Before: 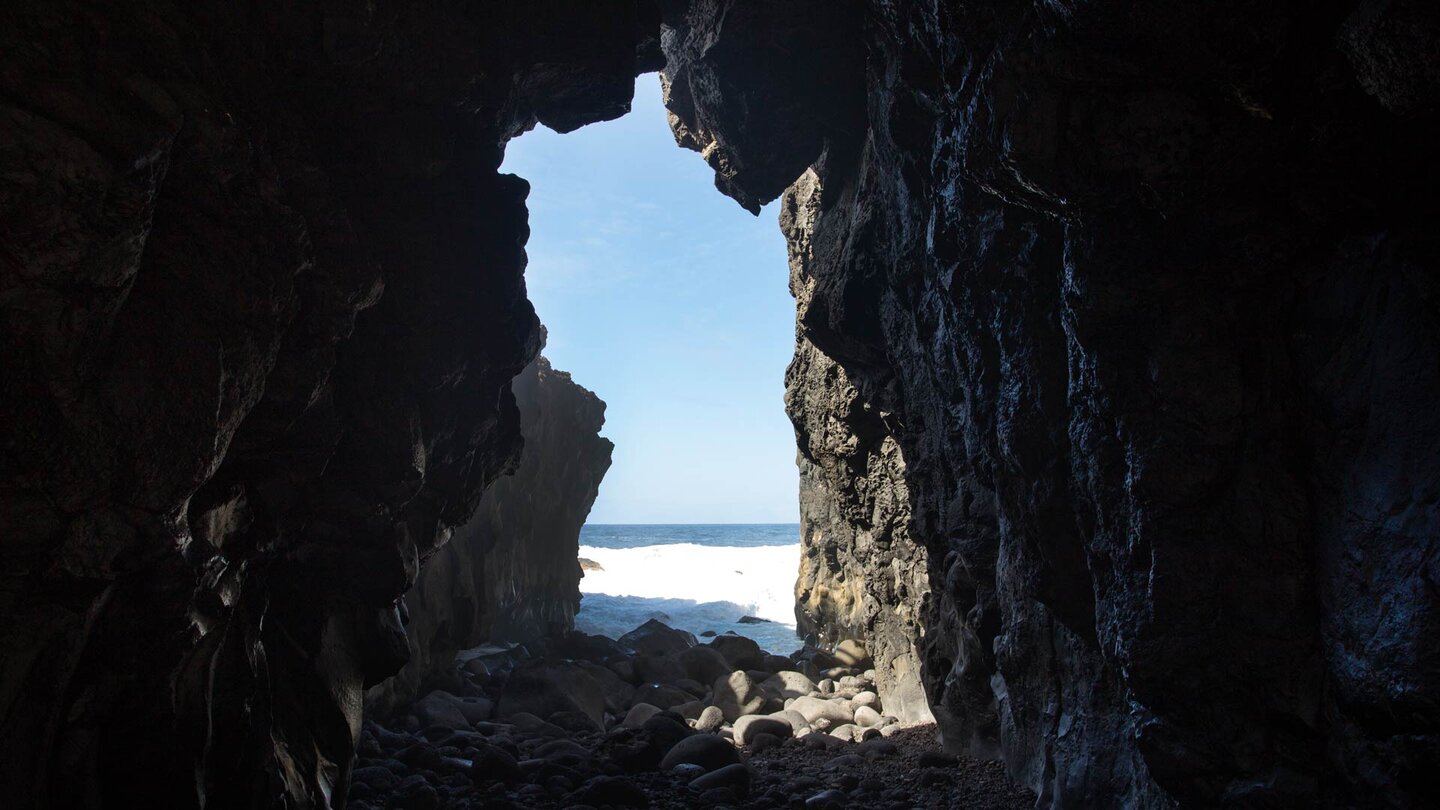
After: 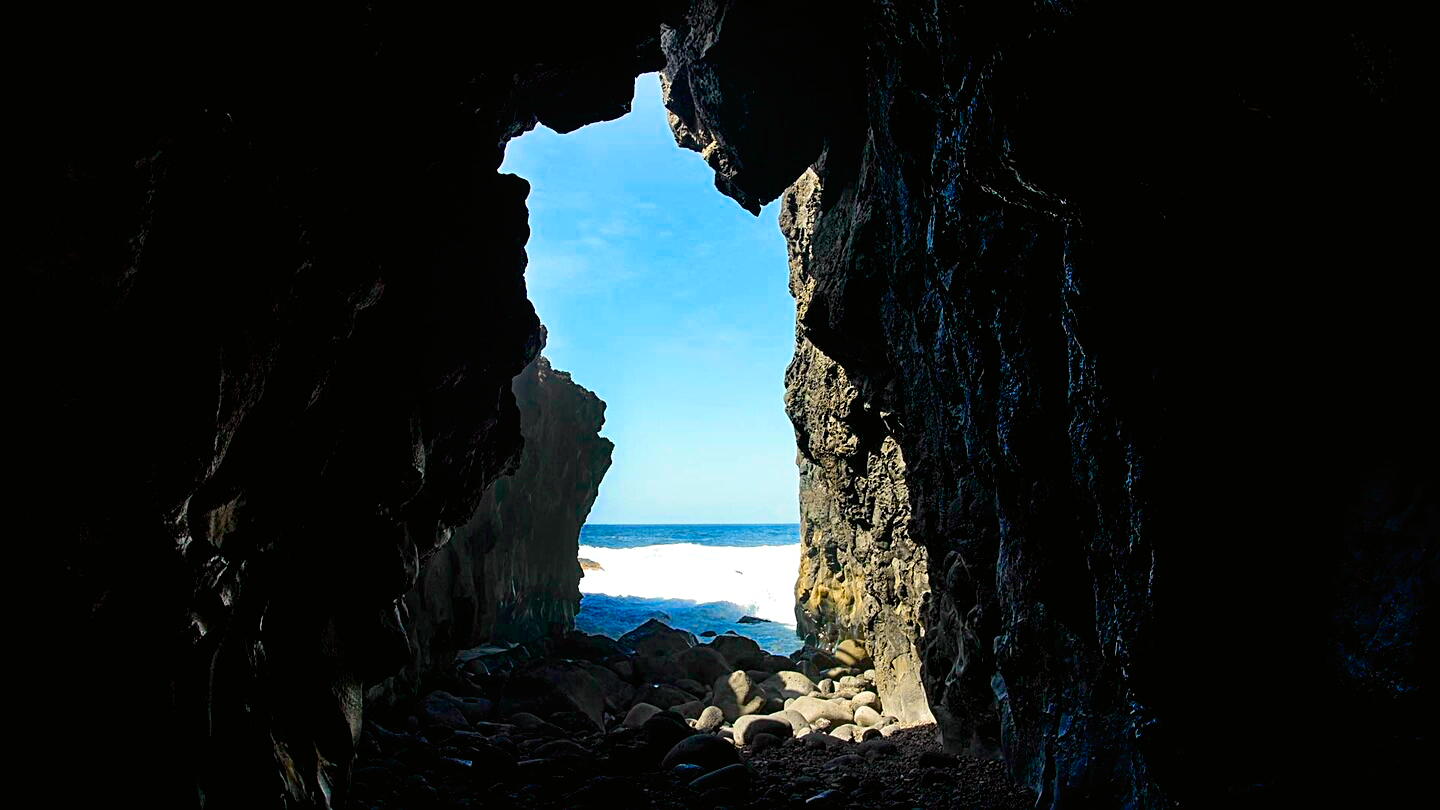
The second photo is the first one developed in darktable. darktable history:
tone curve: curves: ch0 [(0, 0.008) (0.107, 0.091) (0.283, 0.287) (0.461, 0.498) (0.64, 0.679) (0.822, 0.841) (0.998, 0.978)]; ch1 [(0, 0) (0.316, 0.349) (0.466, 0.442) (0.502, 0.5) (0.527, 0.519) (0.561, 0.553) (0.608, 0.629) (0.669, 0.704) (0.859, 0.899) (1, 1)]; ch2 [(0, 0) (0.33, 0.301) (0.421, 0.443) (0.473, 0.498) (0.502, 0.504) (0.522, 0.525) (0.592, 0.61) (0.705, 0.7) (1, 1)], color space Lab, independent channels, preserve colors none
exposure: black level correction 0.007, exposure 0.156 EV, compensate highlight preservation false
color balance rgb: shadows lift › chroma 2.052%, shadows lift › hue 221.54°, perceptual saturation grading › global saturation 43.169%, global vibrance 16.699%, saturation formula JzAzBz (2021)
sharpen: on, module defaults
contrast equalizer: octaves 7, y [[0.5, 0.5, 0.472, 0.5, 0.5, 0.5], [0.5 ×6], [0.5 ×6], [0 ×6], [0 ×6]]
